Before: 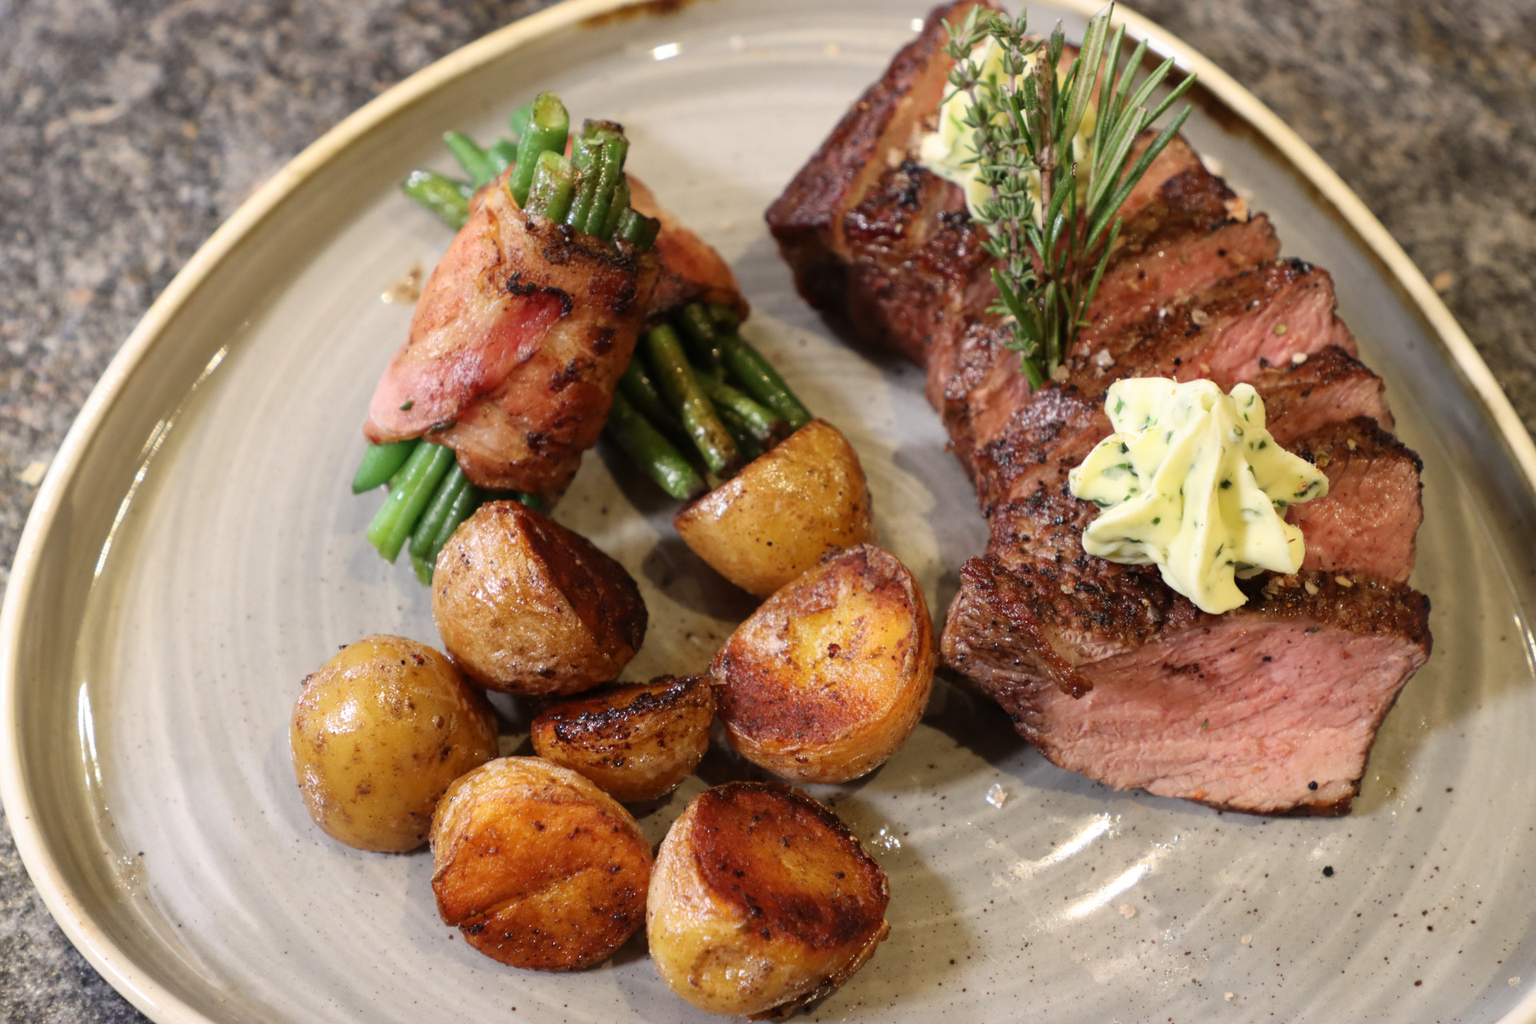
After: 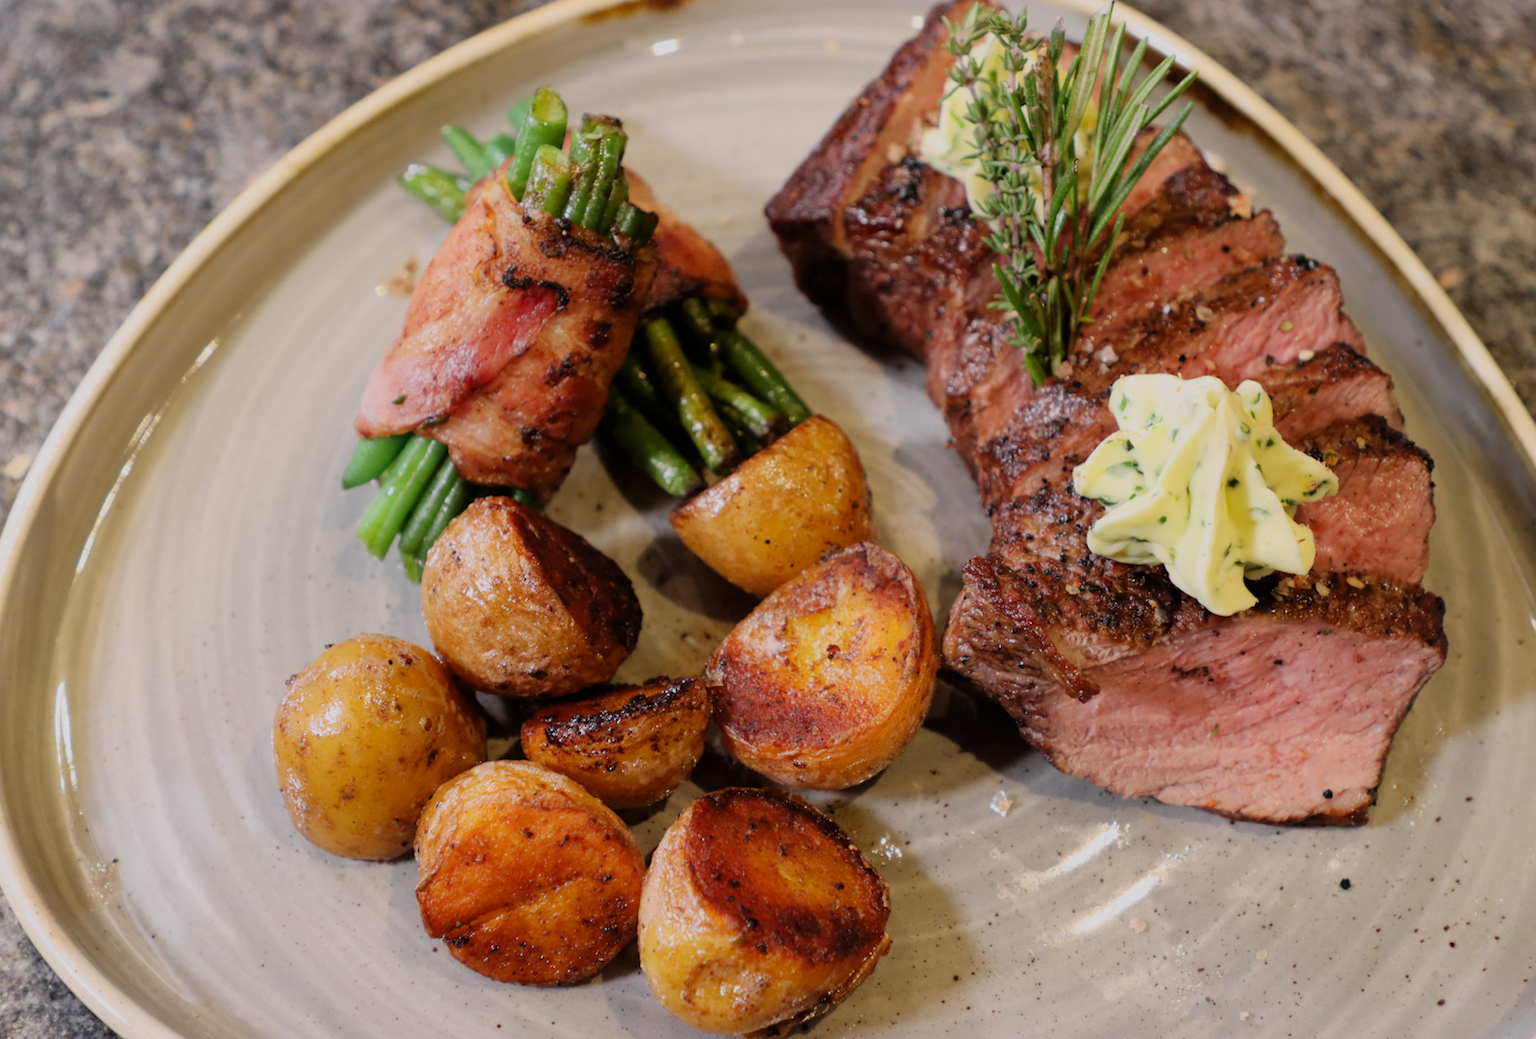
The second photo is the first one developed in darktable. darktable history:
filmic rgb: hardness 4.17, contrast 0.921
rotate and perspective: rotation 0.226°, lens shift (vertical) -0.042, crop left 0.023, crop right 0.982, crop top 0.006, crop bottom 0.994
color zones: curves: ch1 [(0.25, 0.61) (0.75, 0.248)]
white balance: red 1.009, blue 1.027
